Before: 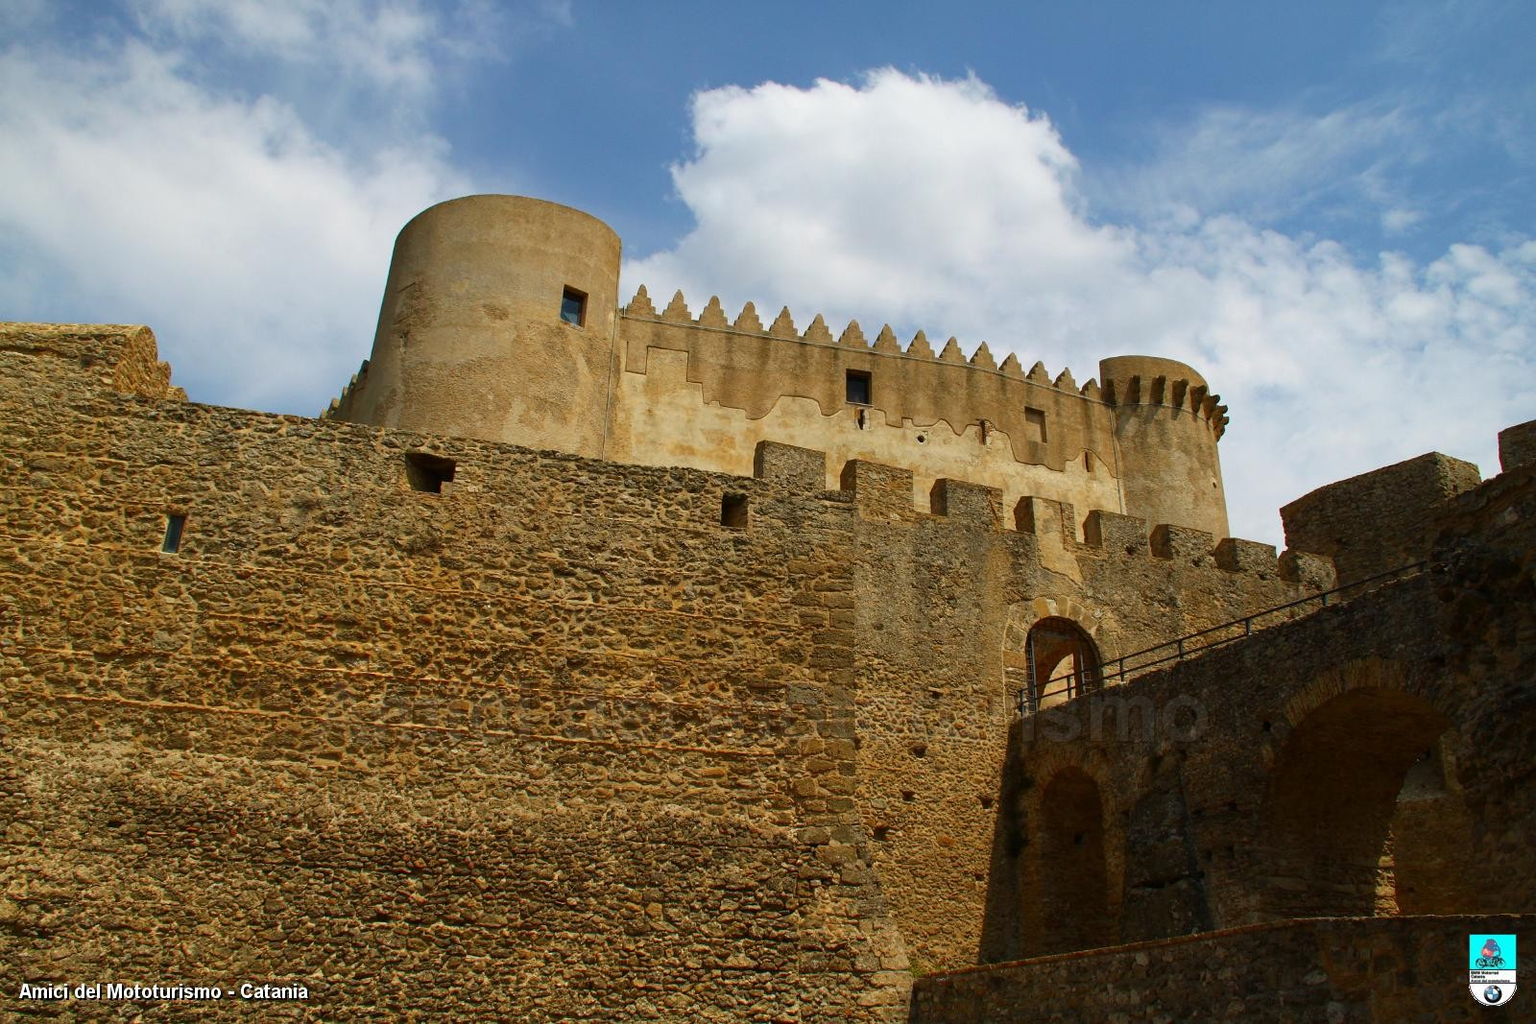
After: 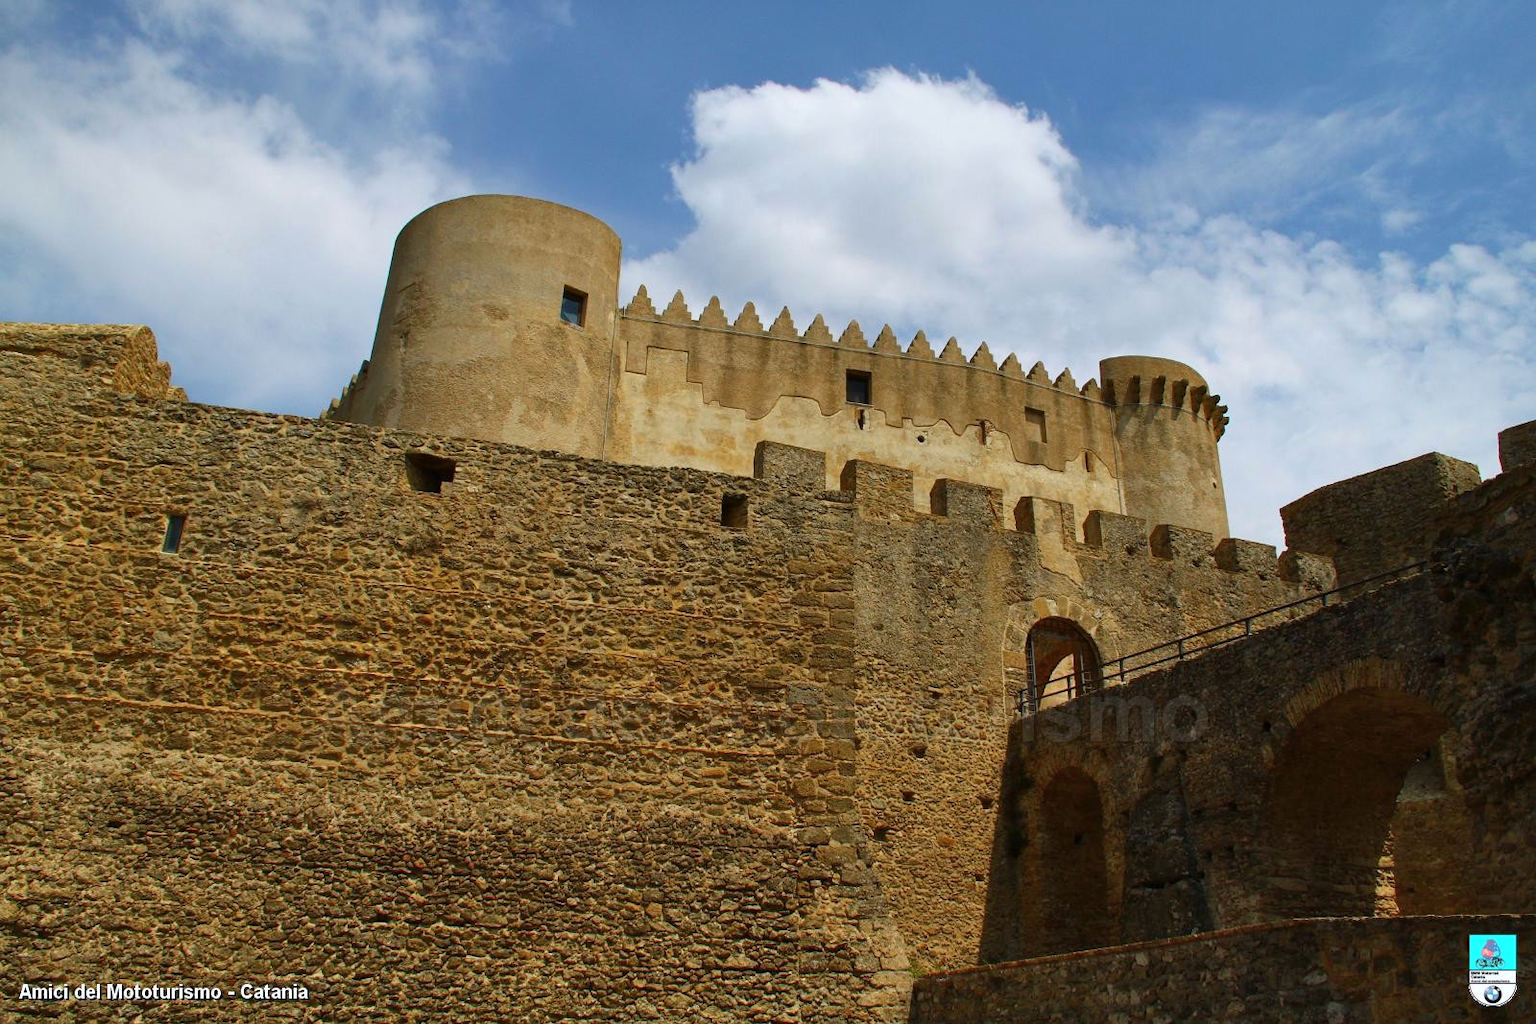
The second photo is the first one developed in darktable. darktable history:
white balance: red 0.98, blue 1.034
shadows and highlights: shadows 37.27, highlights -28.18, soften with gaussian
